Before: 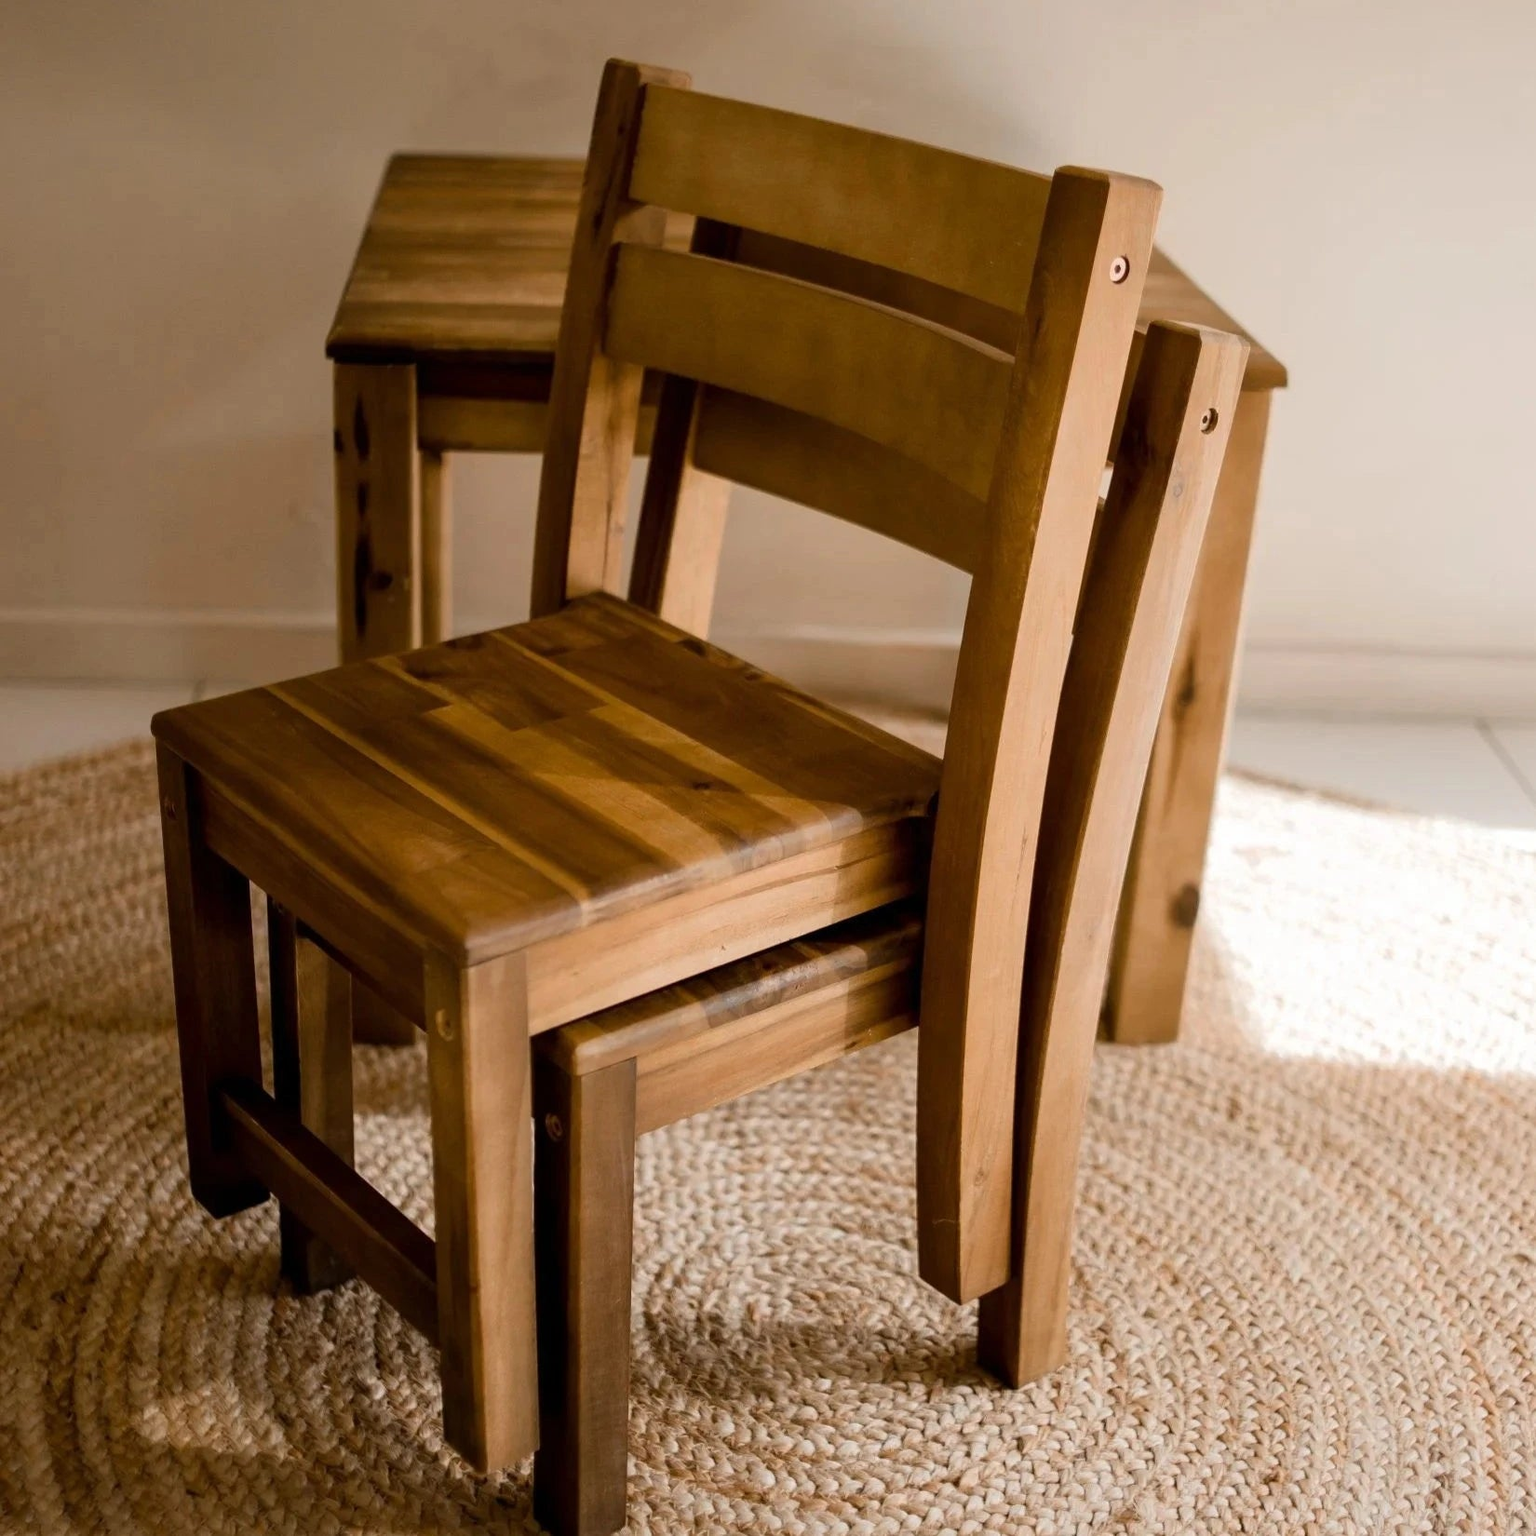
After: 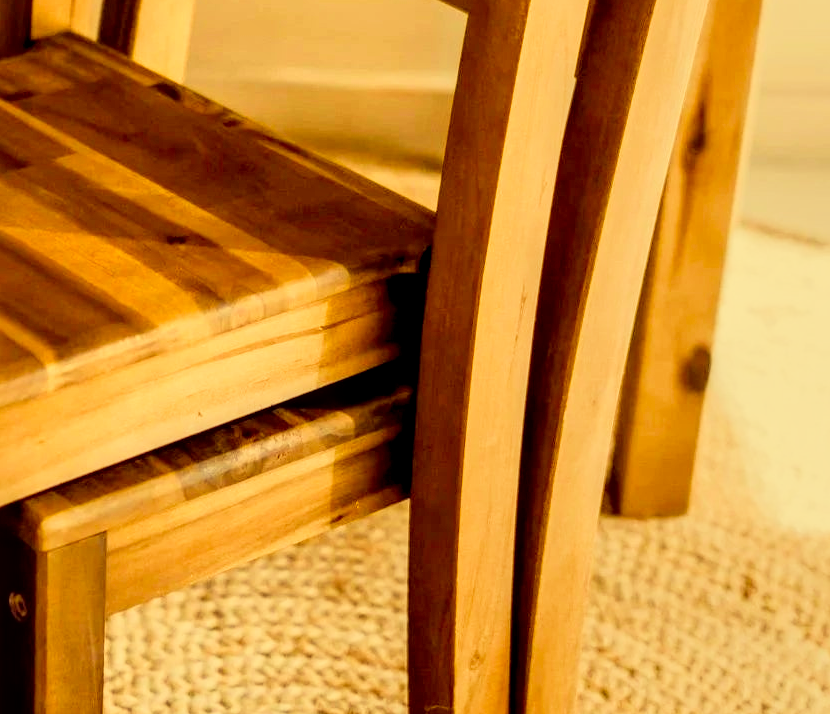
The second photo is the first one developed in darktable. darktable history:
crop: left 35.03%, top 36.625%, right 14.663%, bottom 20.057%
color correction: highlights a* -0.482, highlights b* 40, shadows a* 9.8, shadows b* -0.161
shadows and highlights: radius 121.13, shadows 21.4, white point adjustment -9.72, highlights -14.39, soften with gaussian
local contrast: highlights 60%, shadows 60%, detail 160%
exposure: black level correction 0, exposure 1.1 EV, compensate highlight preservation false
contrast brightness saturation: contrast 0.07, brightness 0.08, saturation 0.18
filmic rgb: black relative exposure -7.92 EV, white relative exposure 4.13 EV, threshold 3 EV, hardness 4.02, latitude 51.22%, contrast 1.013, shadows ↔ highlights balance 5.35%, color science v5 (2021), contrast in shadows safe, contrast in highlights safe, enable highlight reconstruction true
